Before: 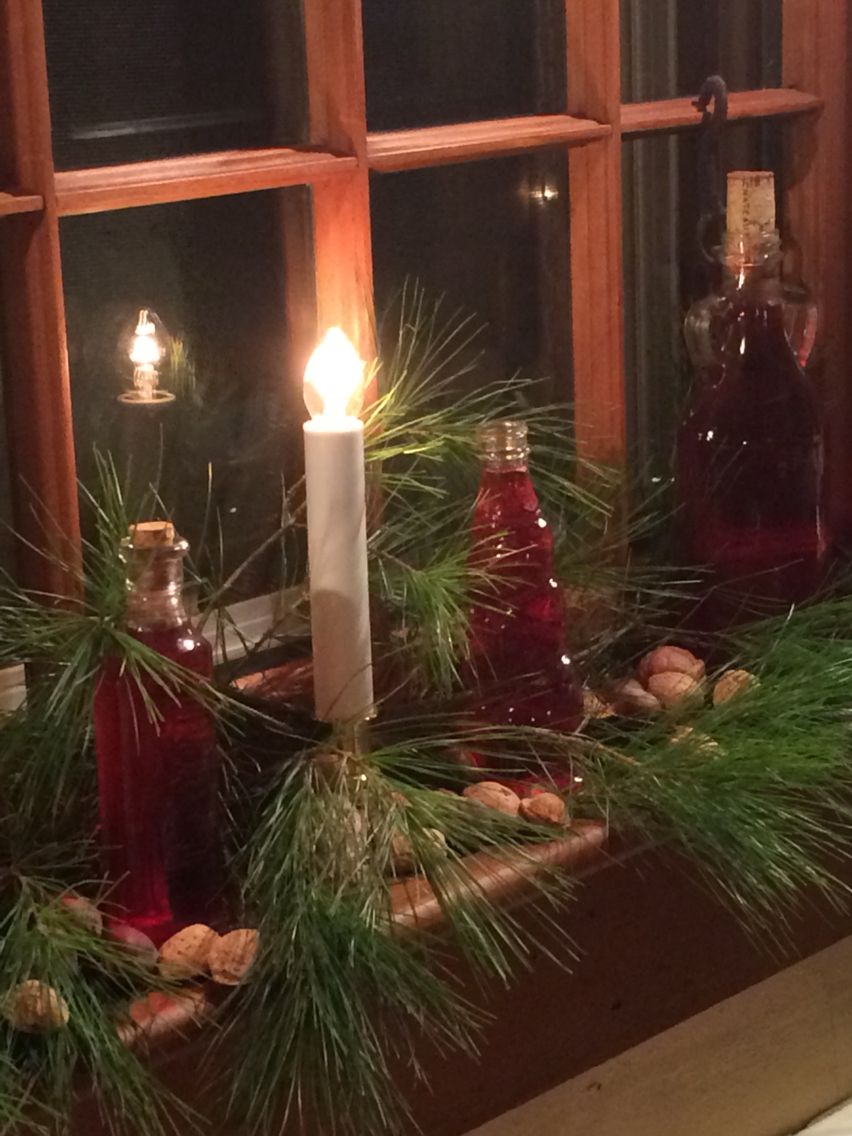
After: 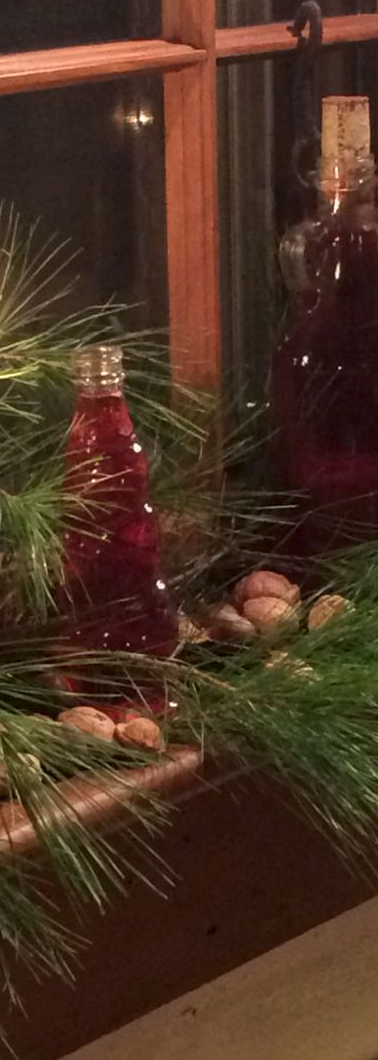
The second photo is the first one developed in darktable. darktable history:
crop: left 47.618%, top 6.651%, right 7.982%
local contrast: on, module defaults
